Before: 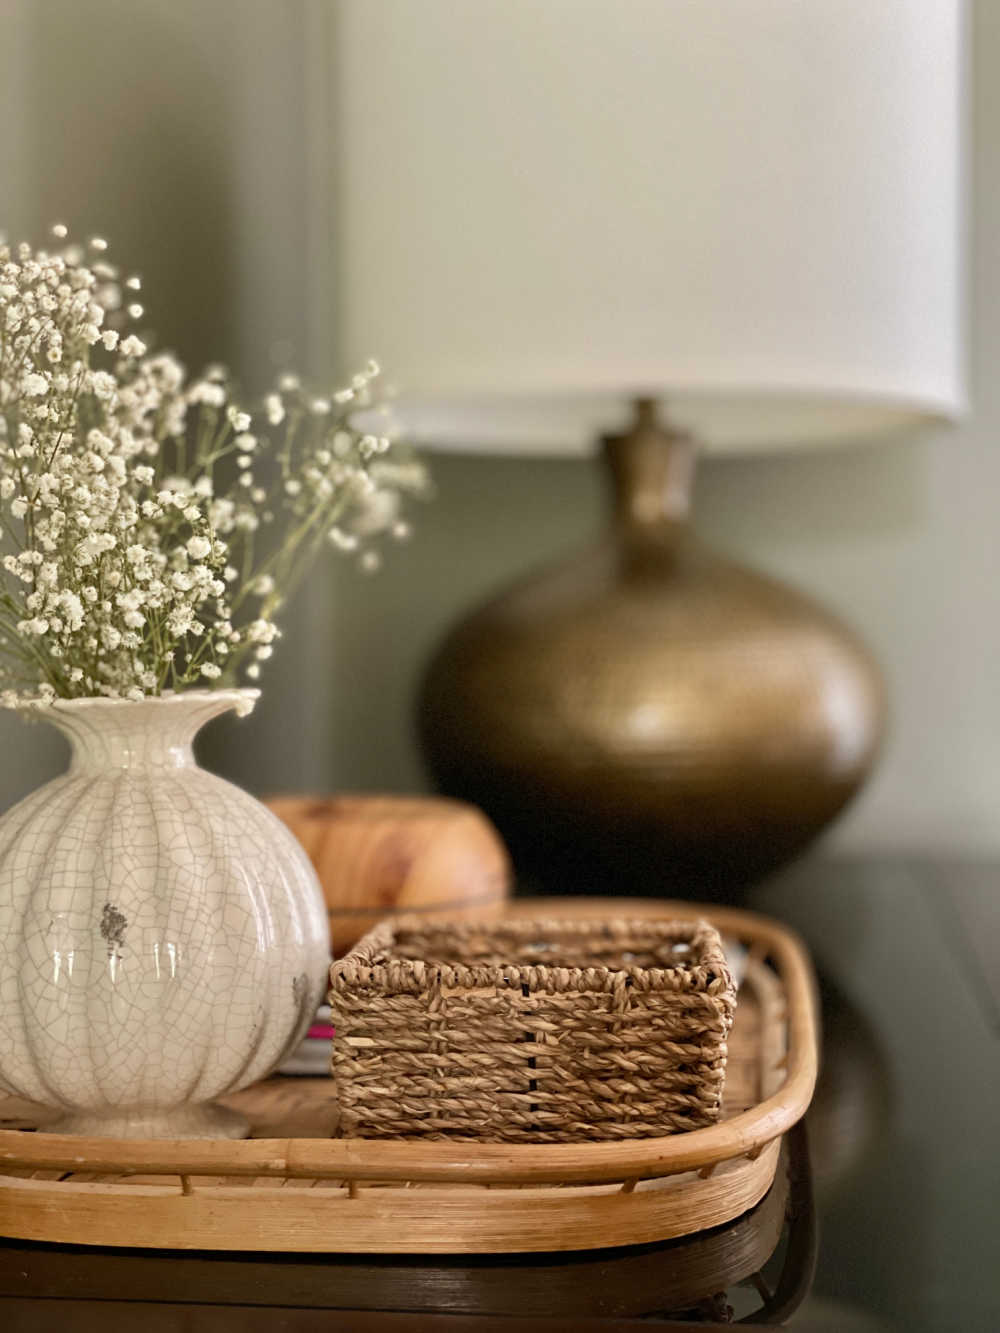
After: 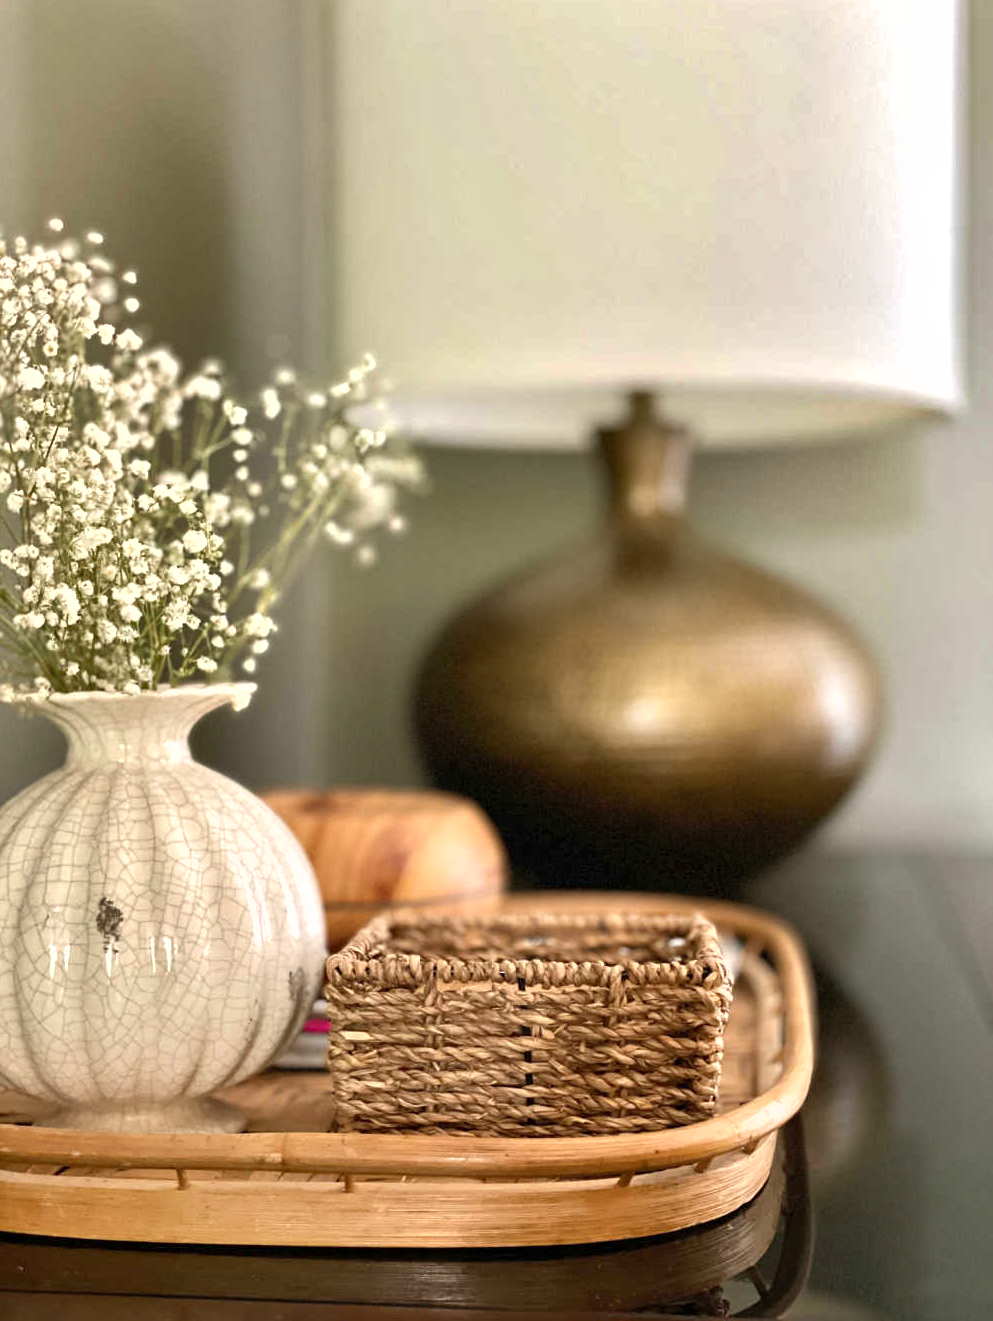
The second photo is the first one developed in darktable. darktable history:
crop: left 0.434%, top 0.485%, right 0.244%, bottom 0.386%
shadows and highlights: low approximation 0.01, soften with gaussian
exposure: exposure 0.6 EV, compensate highlight preservation false
